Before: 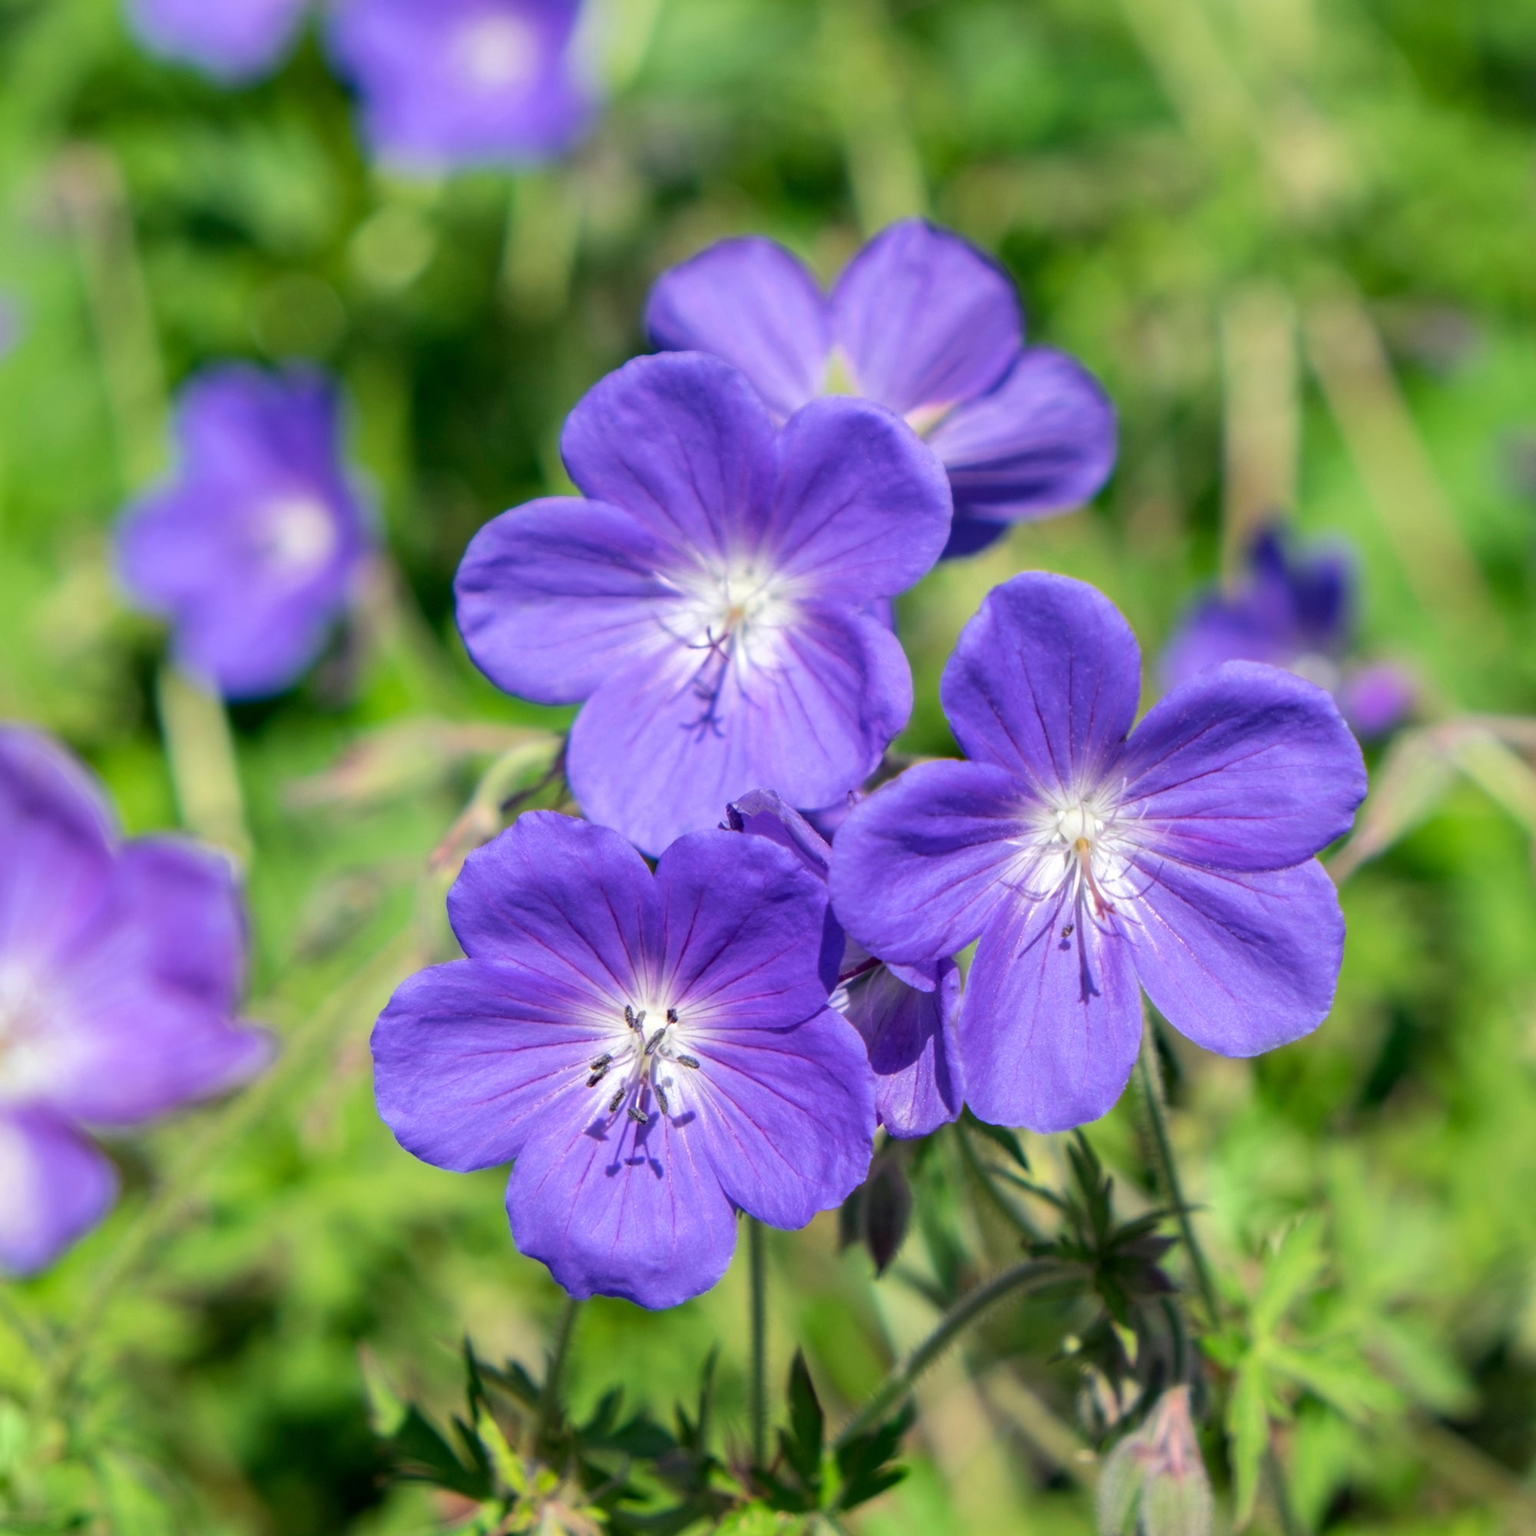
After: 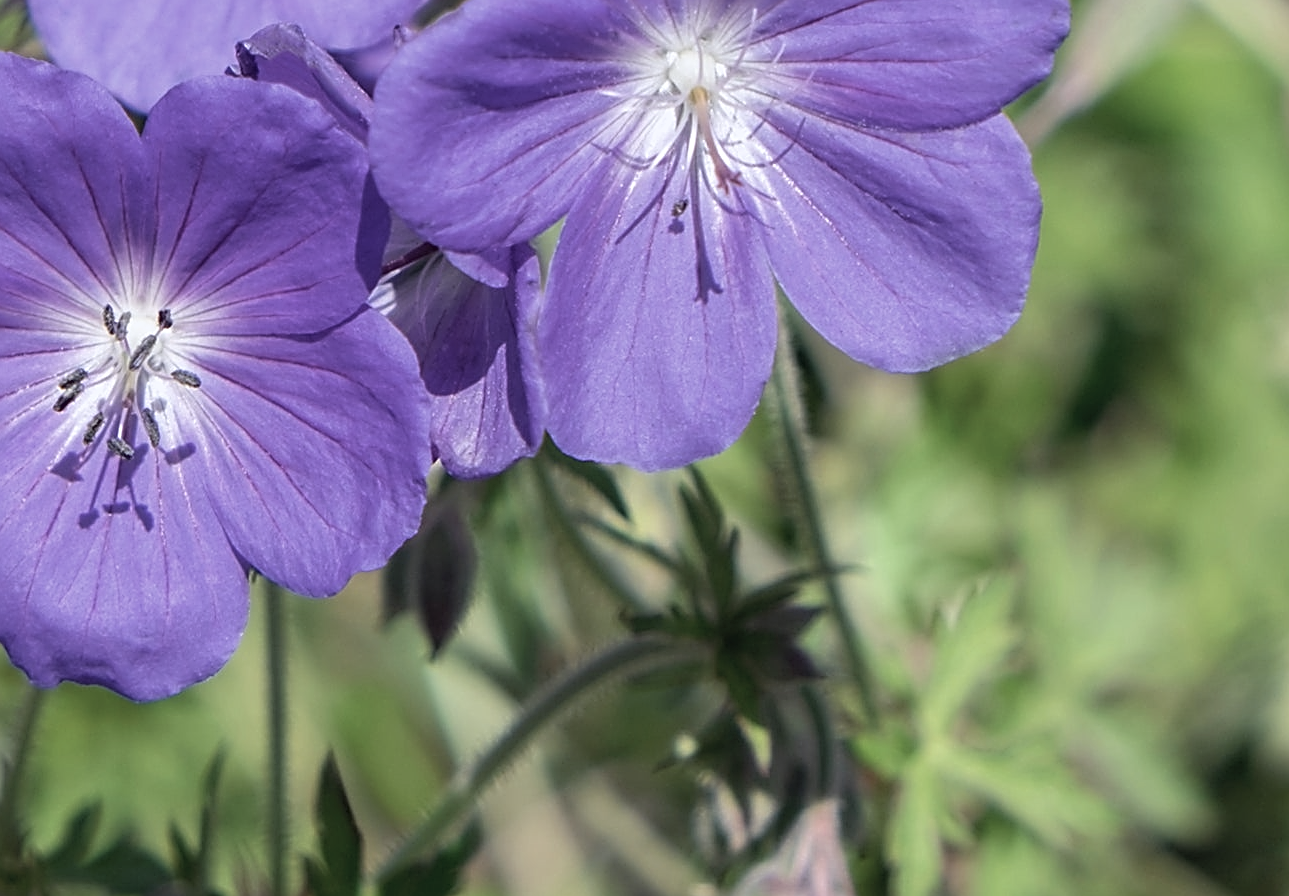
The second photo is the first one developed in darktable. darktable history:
crop and rotate: left 35.509%, top 50.238%, bottom 4.934%
sharpen: amount 1
contrast brightness saturation: contrast -0.05, saturation -0.41
white balance: red 0.984, blue 1.059
